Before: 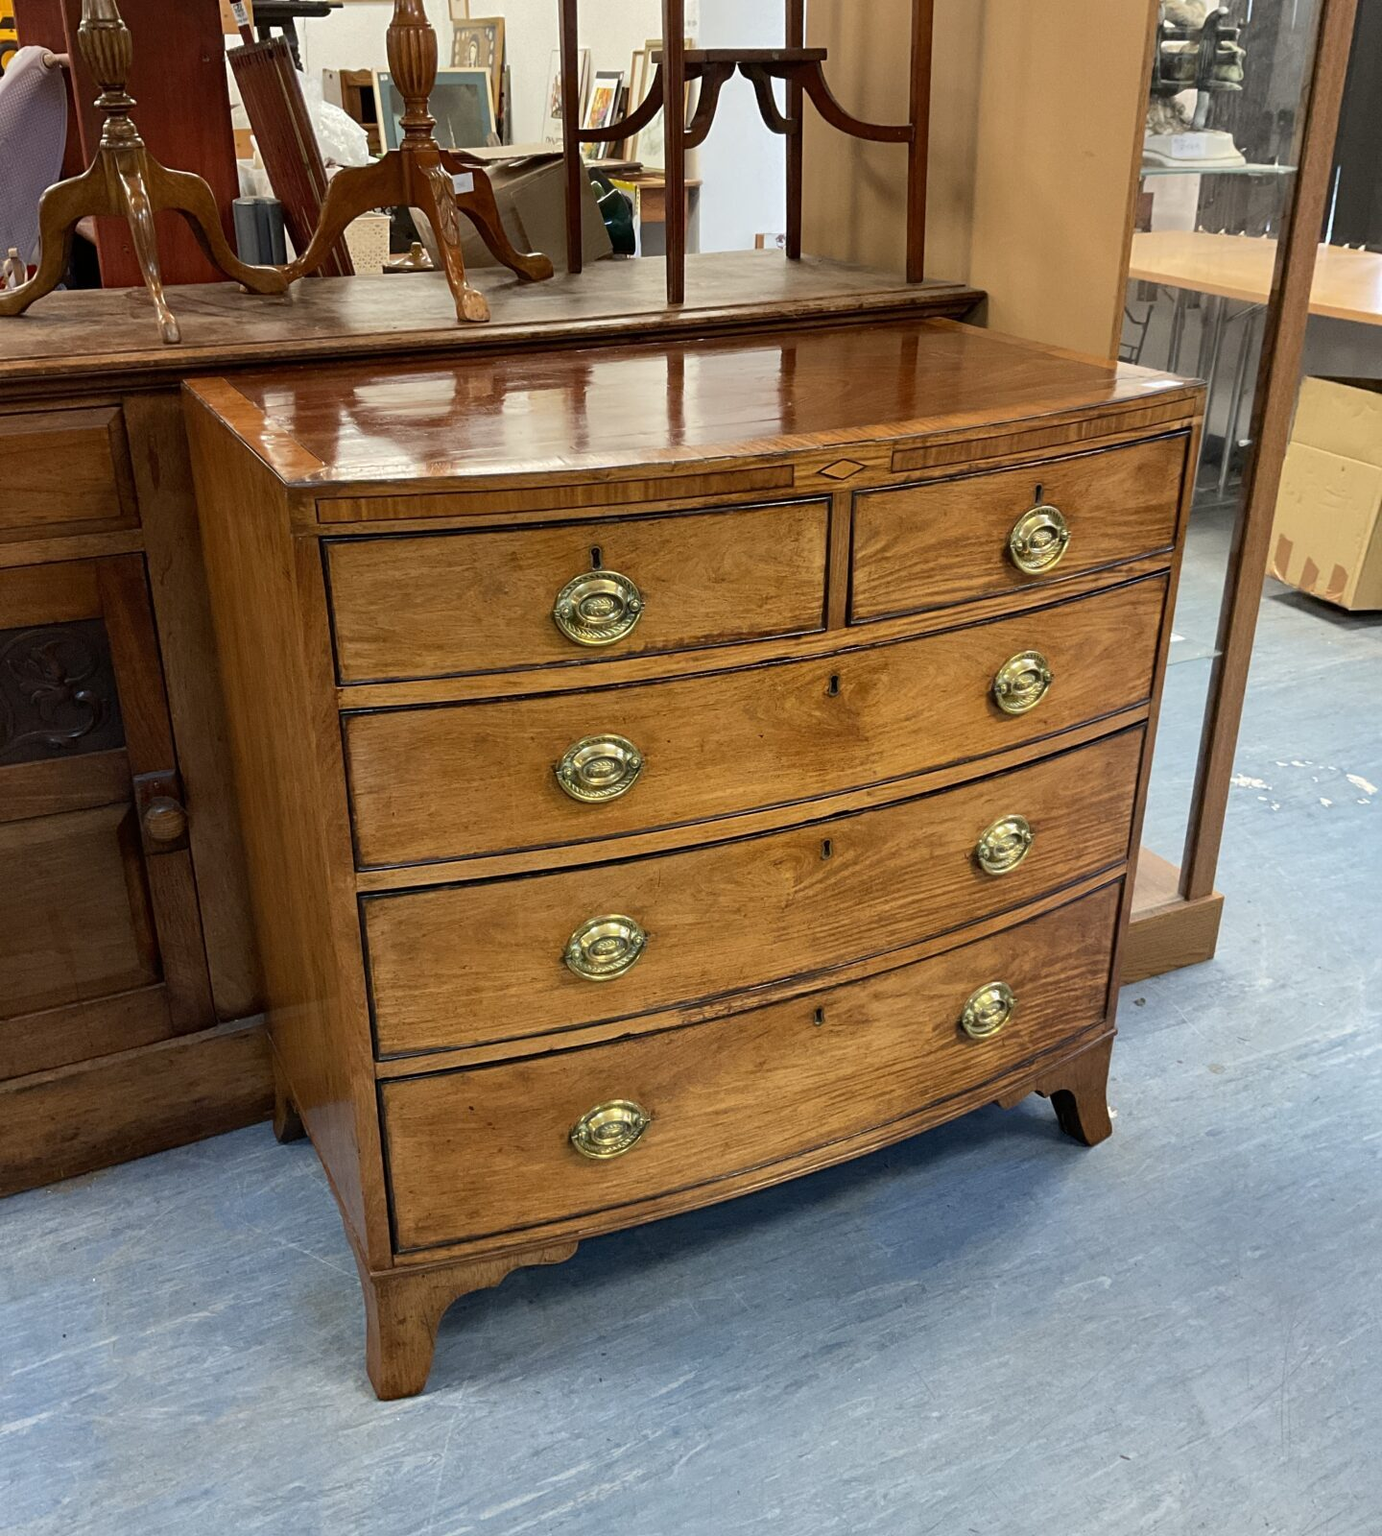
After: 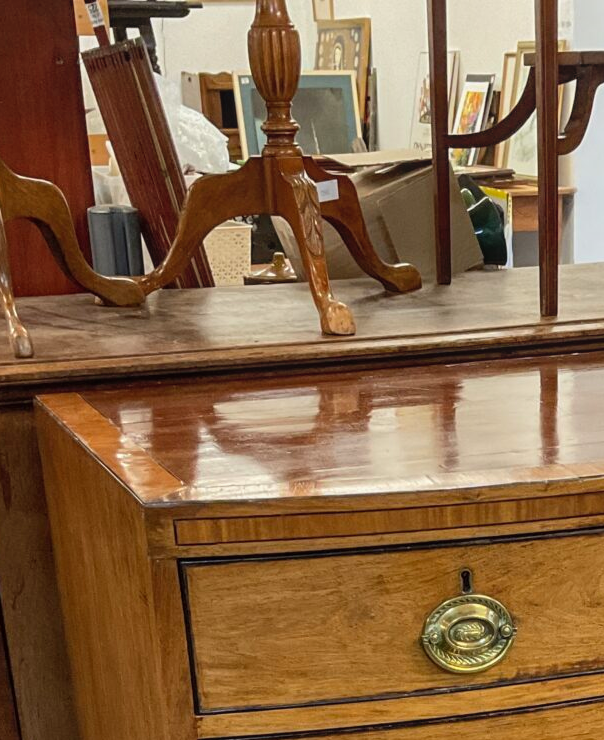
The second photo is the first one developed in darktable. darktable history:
crop and rotate: left 10.817%, top 0.062%, right 47.194%, bottom 53.626%
contrast brightness saturation: contrast 0.03, brightness 0.06, saturation 0.13
local contrast: detail 110%
